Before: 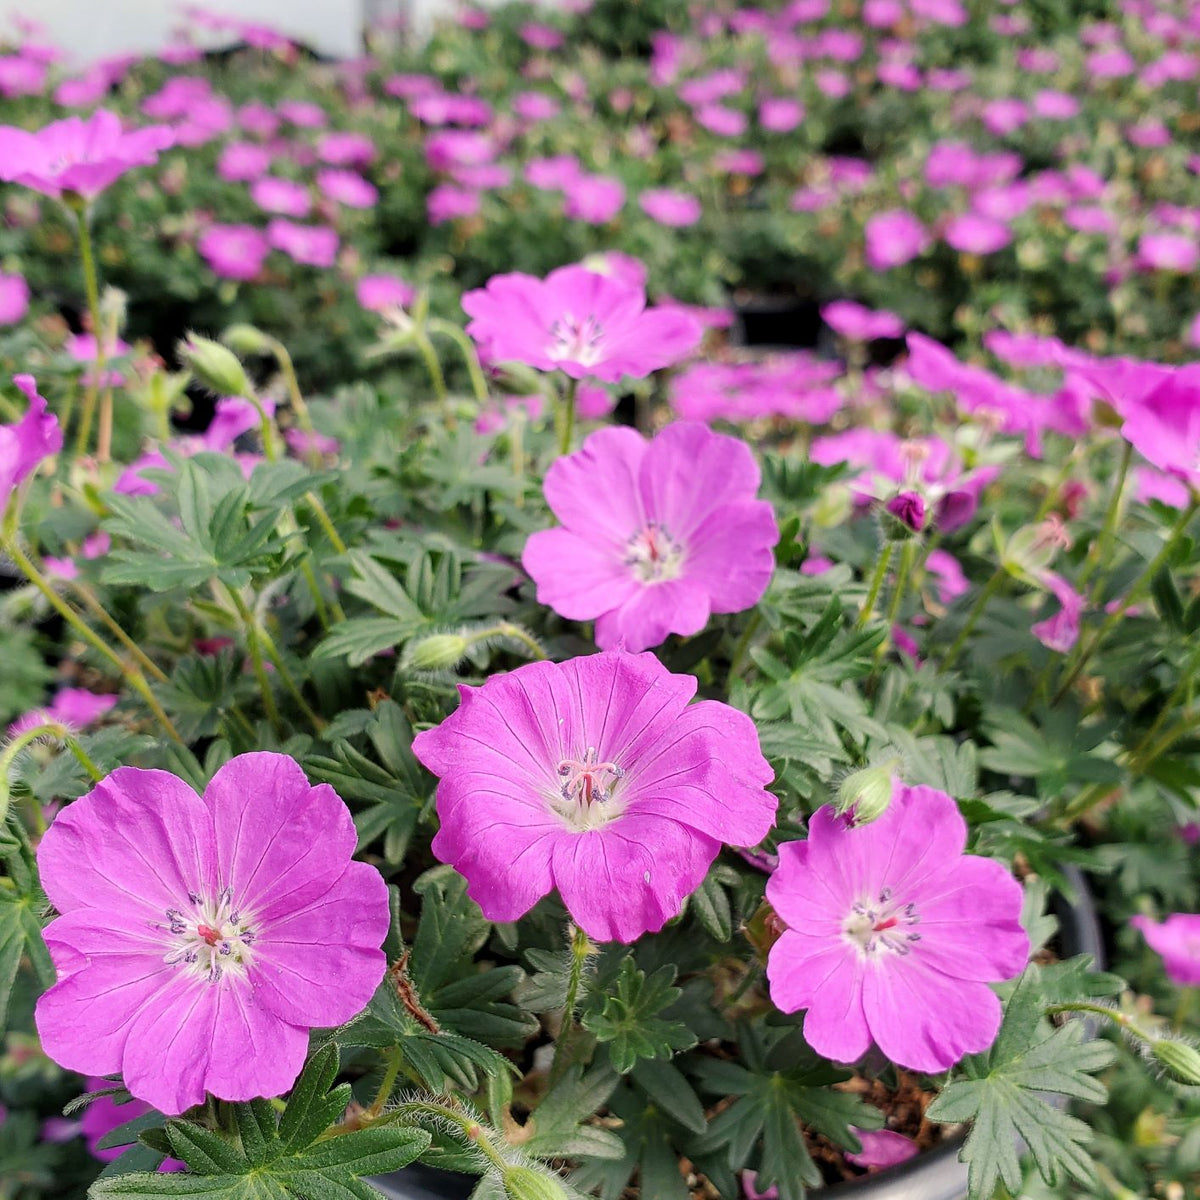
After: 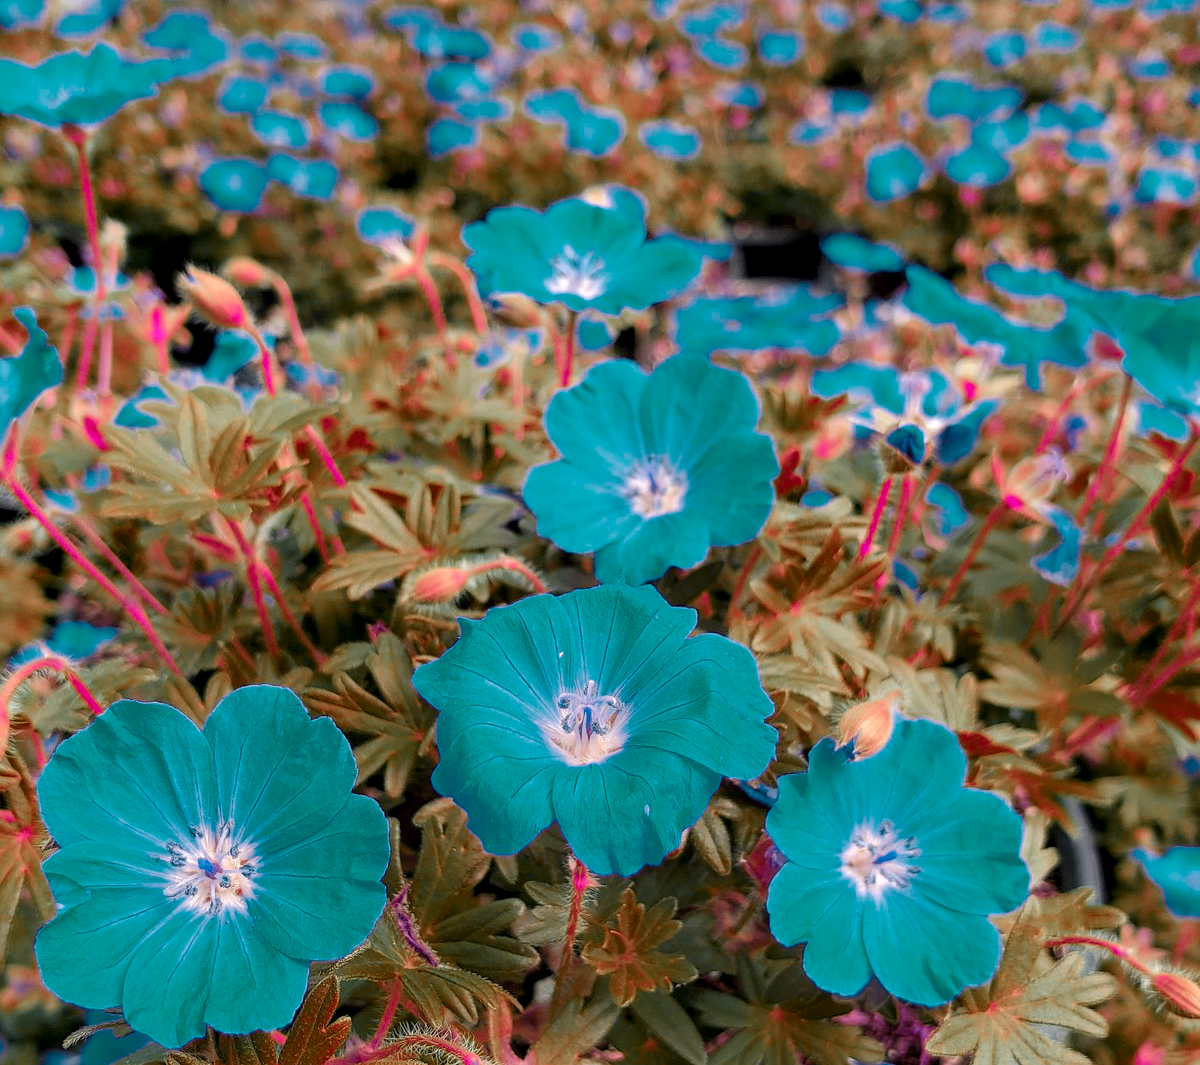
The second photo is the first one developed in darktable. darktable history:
crop and rotate: top 5.609%, bottom 5.609%
exposure: black level correction 0.001, exposure 0.3 EV, compensate highlight preservation false
color zones: curves: ch0 [(0.826, 0.353)]; ch1 [(0.242, 0.647) (0.889, 0.342)]; ch2 [(0.246, 0.089) (0.969, 0.068)]
